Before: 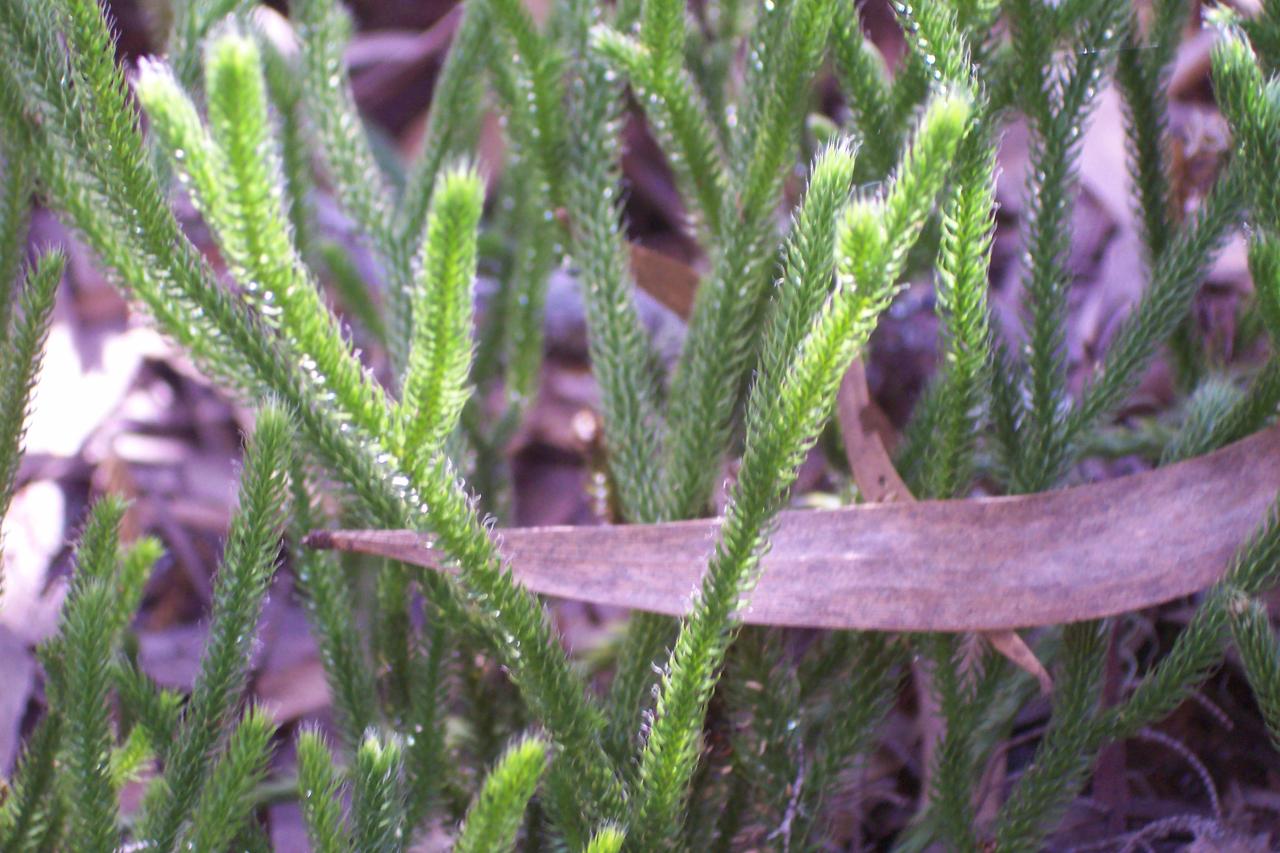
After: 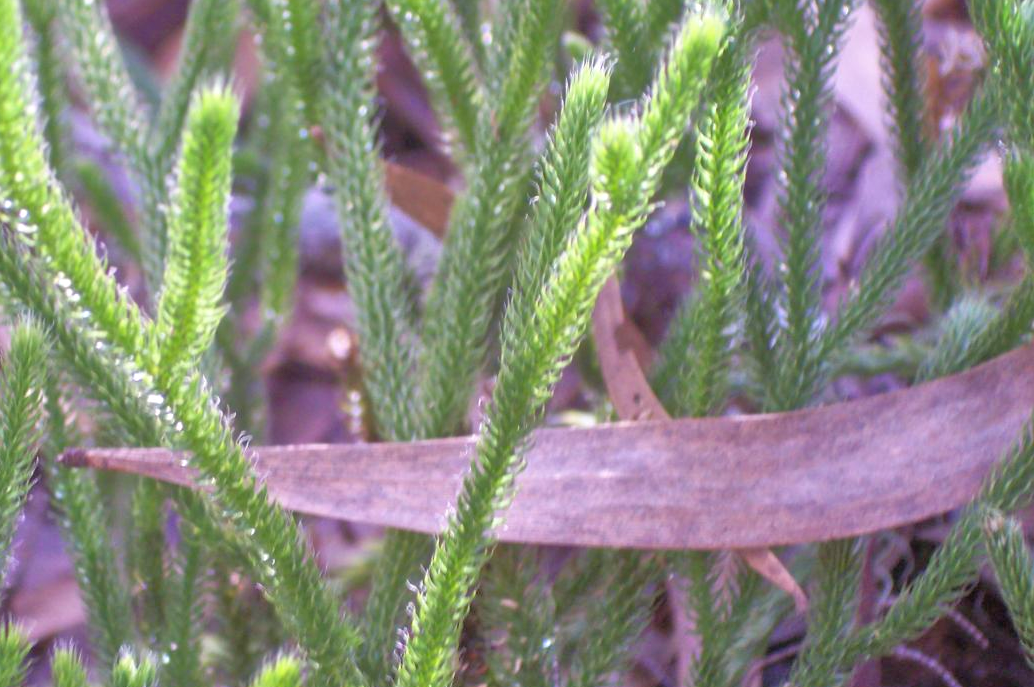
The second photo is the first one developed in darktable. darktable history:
tone equalizer: -7 EV 0.146 EV, -6 EV 0.601 EV, -5 EV 1.15 EV, -4 EV 1.36 EV, -3 EV 1.16 EV, -2 EV 0.6 EV, -1 EV 0.153 EV
crop: left 19.174%, top 9.667%, right 0.001%, bottom 9.709%
